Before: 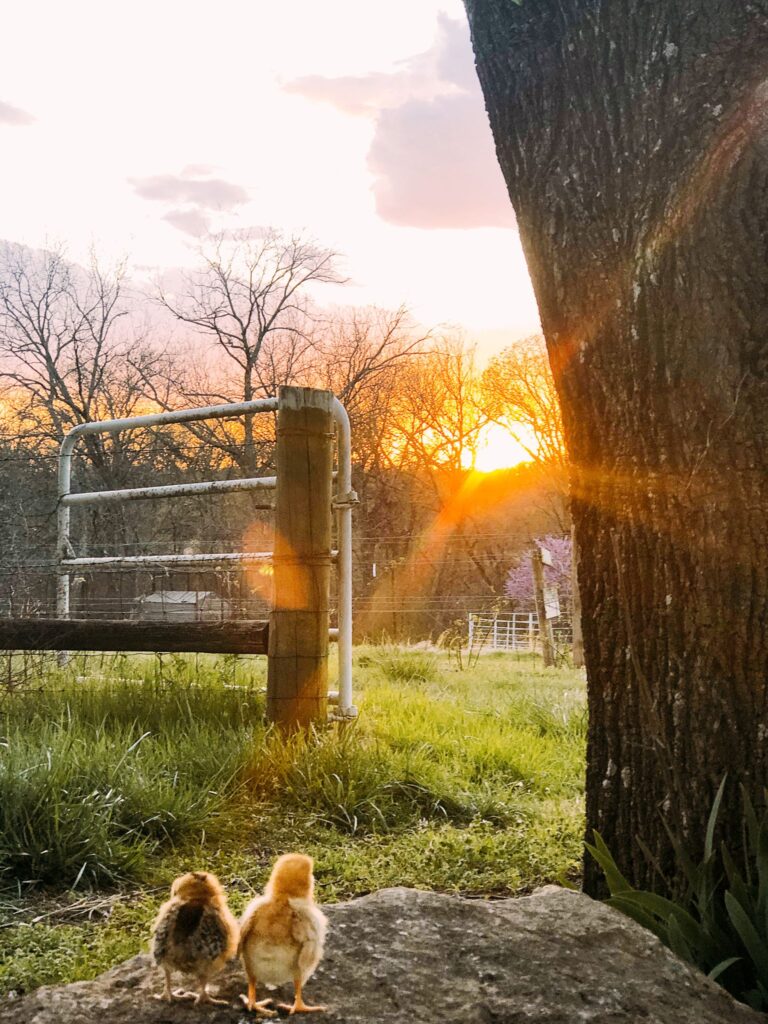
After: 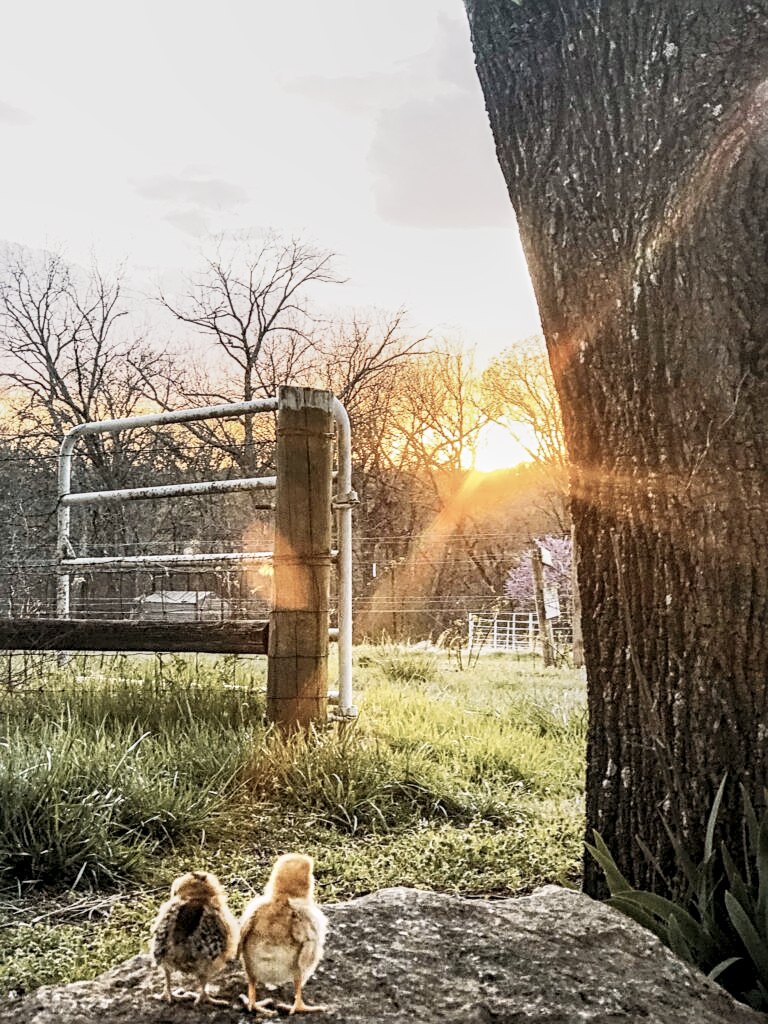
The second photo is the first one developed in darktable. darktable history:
sharpen: radius 3.119
contrast brightness saturation: contrast -0.05, saturation -0.41
local contrast: highlights 25%, detail 150%
base curve: curves: ch0 [(0, 0) (0.088, 0.125) (0.176, 0.251) (0.354, 0.501) (0.613, 0.749) (1, 0.877)], preserve colors none
